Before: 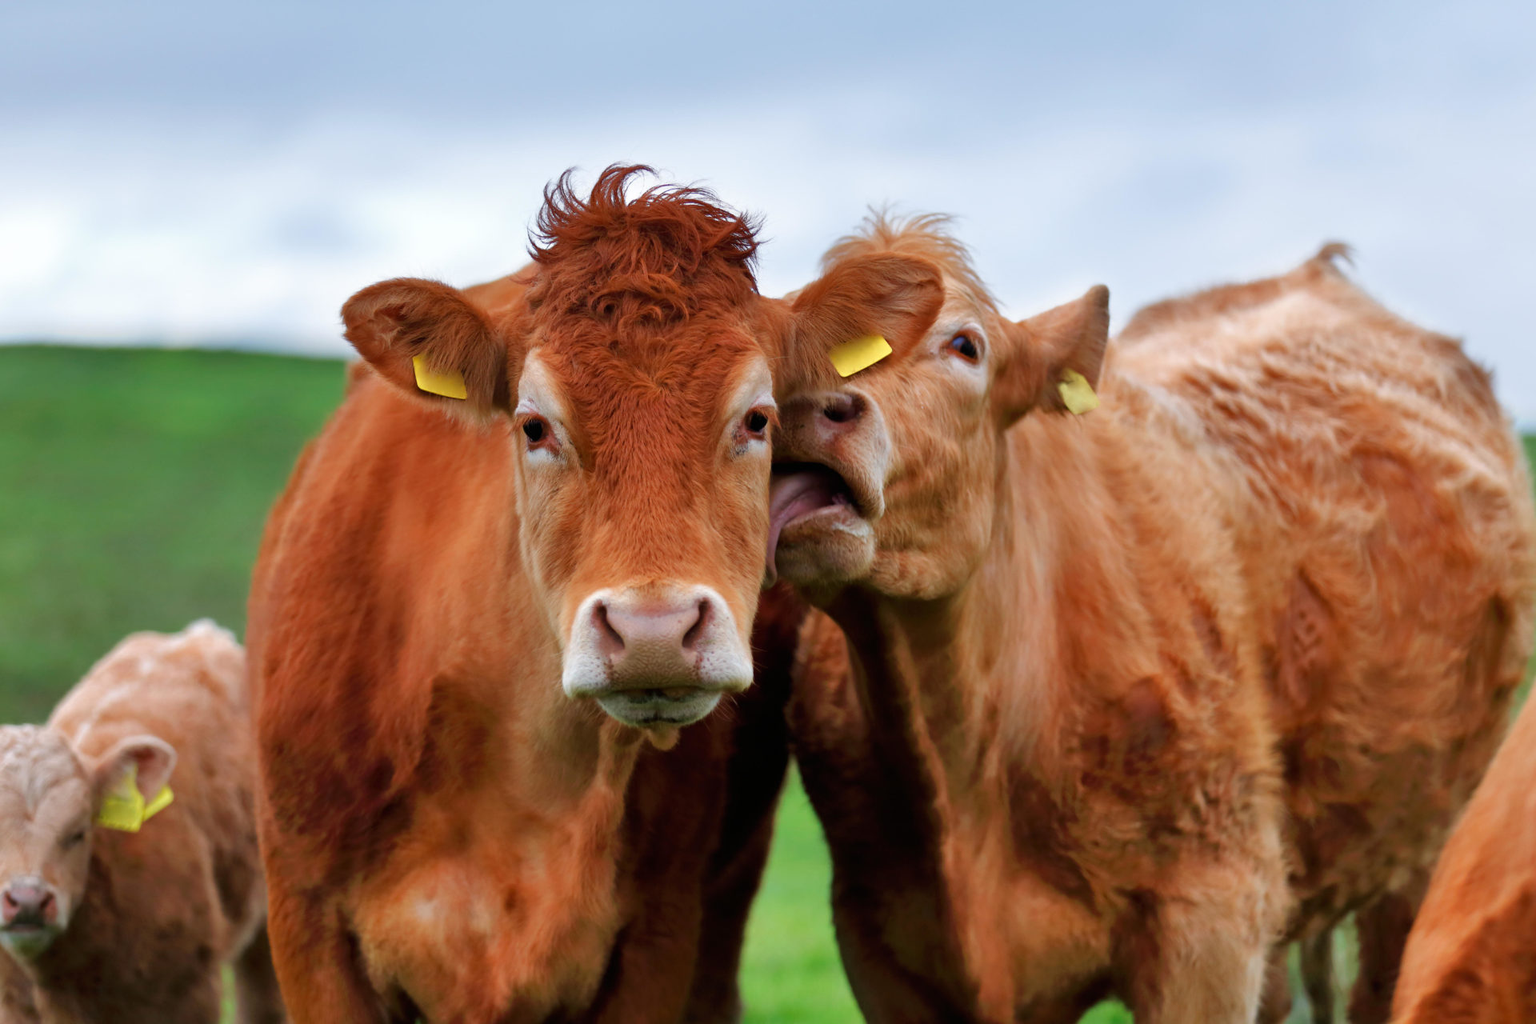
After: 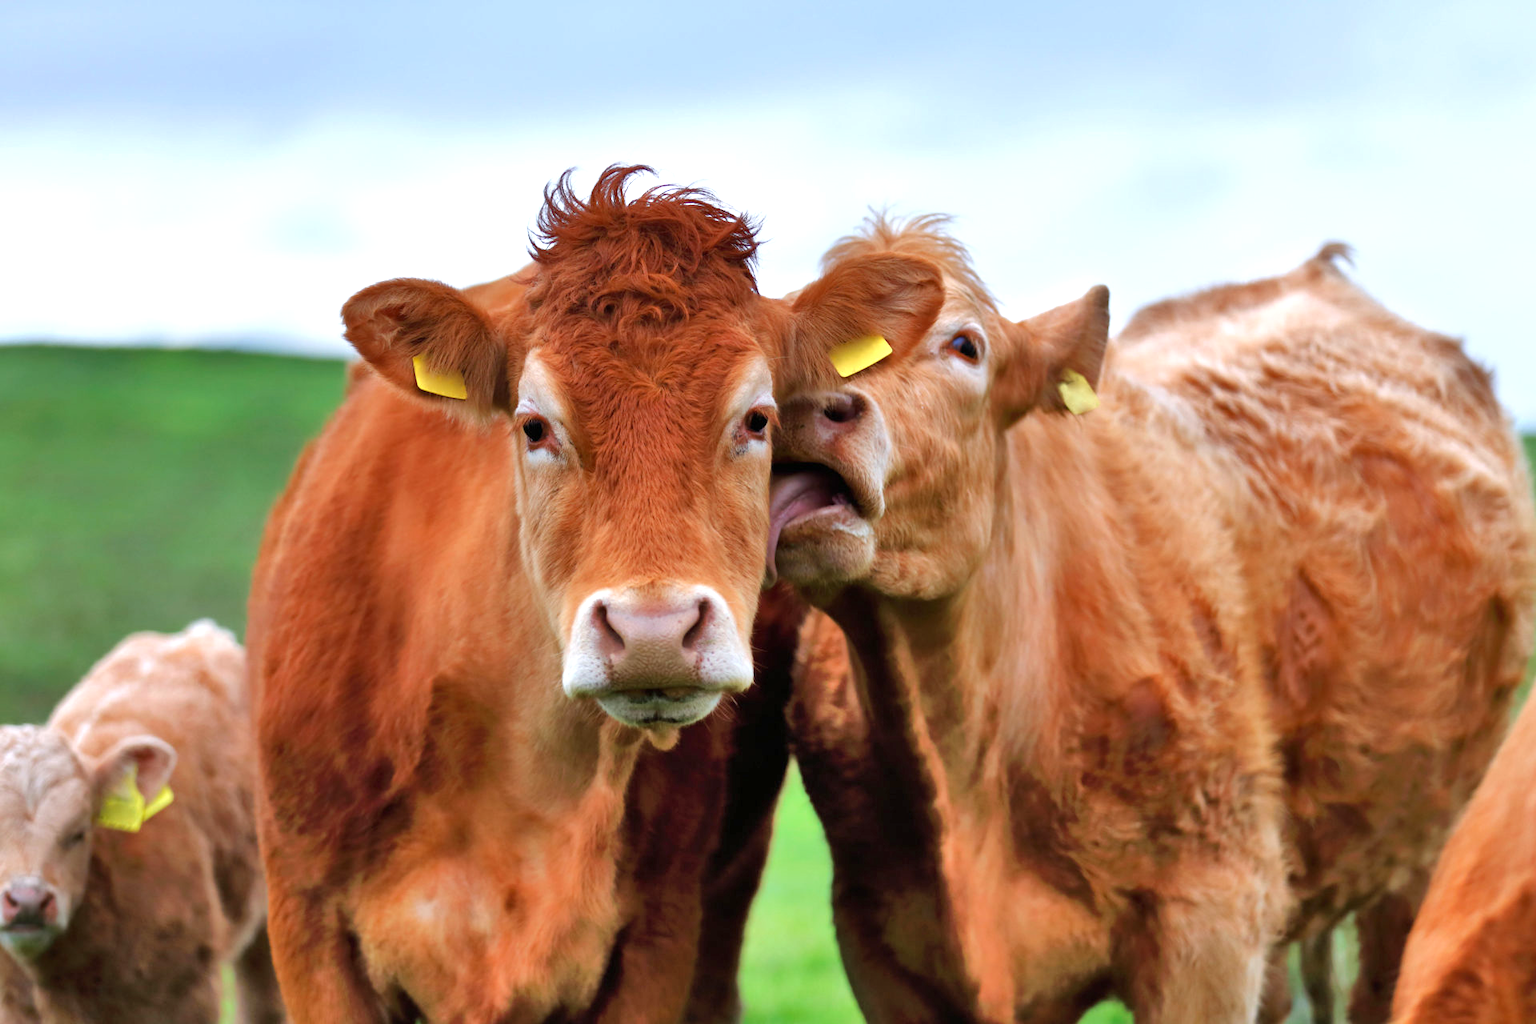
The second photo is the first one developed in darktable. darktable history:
shadows and highlights: shadows 75, highlights -25, soften with gaussian
exposure: exposure 0.485 EV, compensate highlight preservation false
white balance: red 0.98, blue 1.034
